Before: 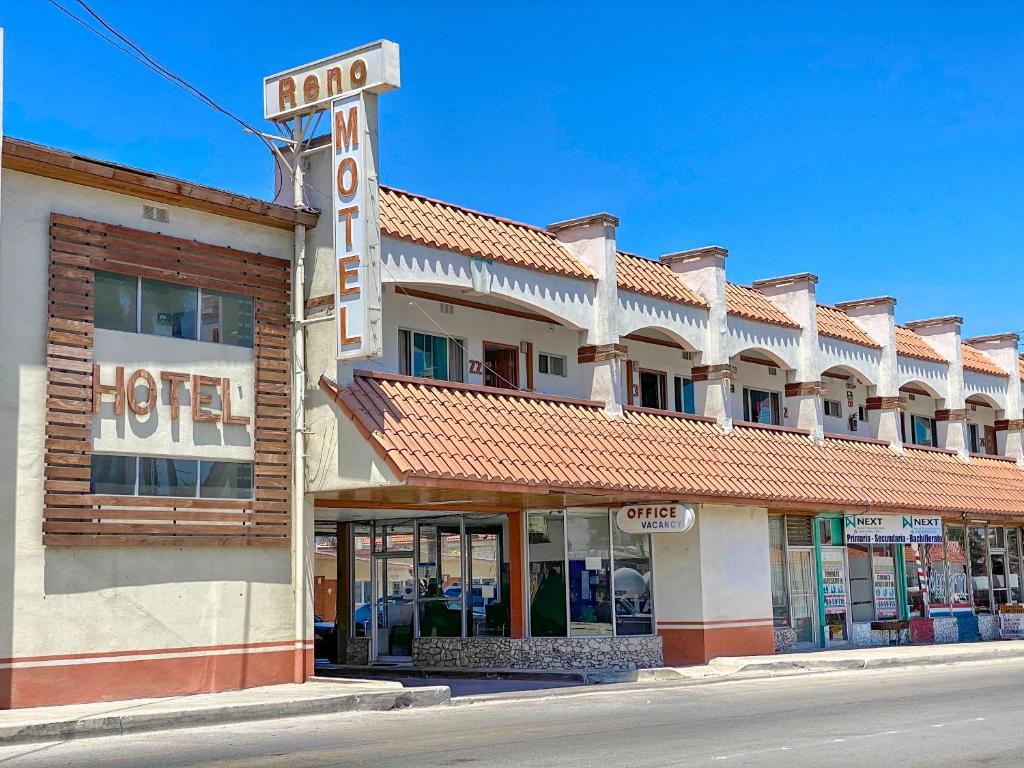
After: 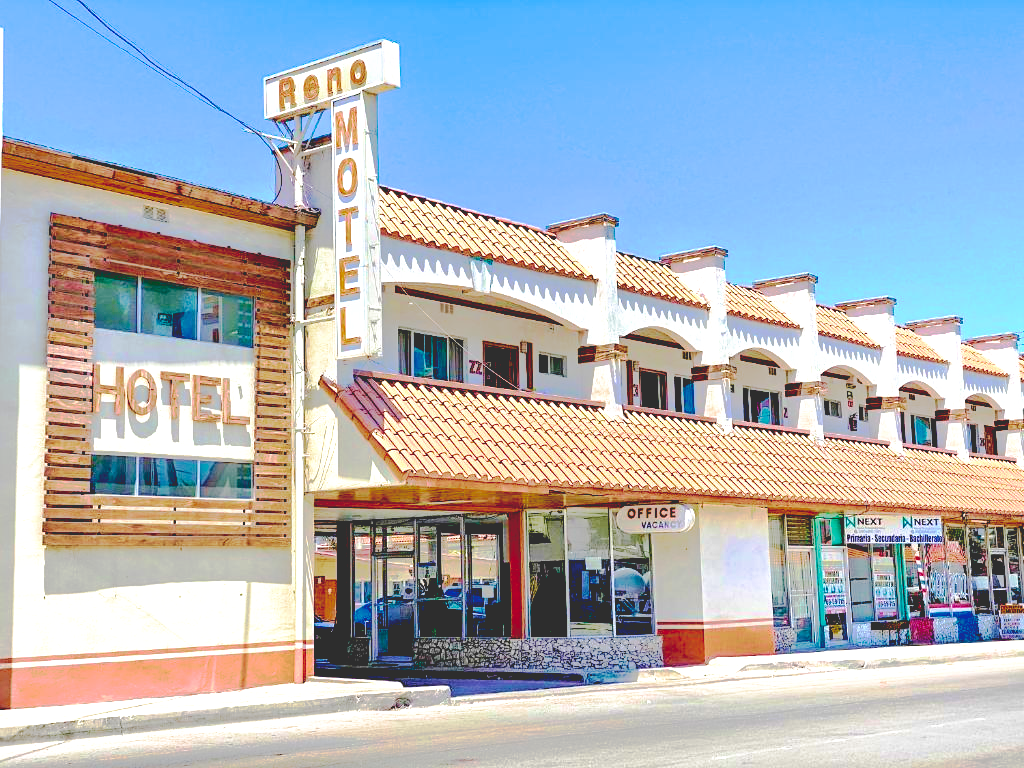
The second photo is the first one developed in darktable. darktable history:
exposure: black level correction -0.005, exposure 0.625 EV, compensate highlight preservation false
base curve: curves: ch0 [(0.065, 0.026) (0.236, 0.358) (0.53, 0.546) (0.777, 0.841) (0.924, 0.992)], preserve colors none
velvia: strength 74.78%
